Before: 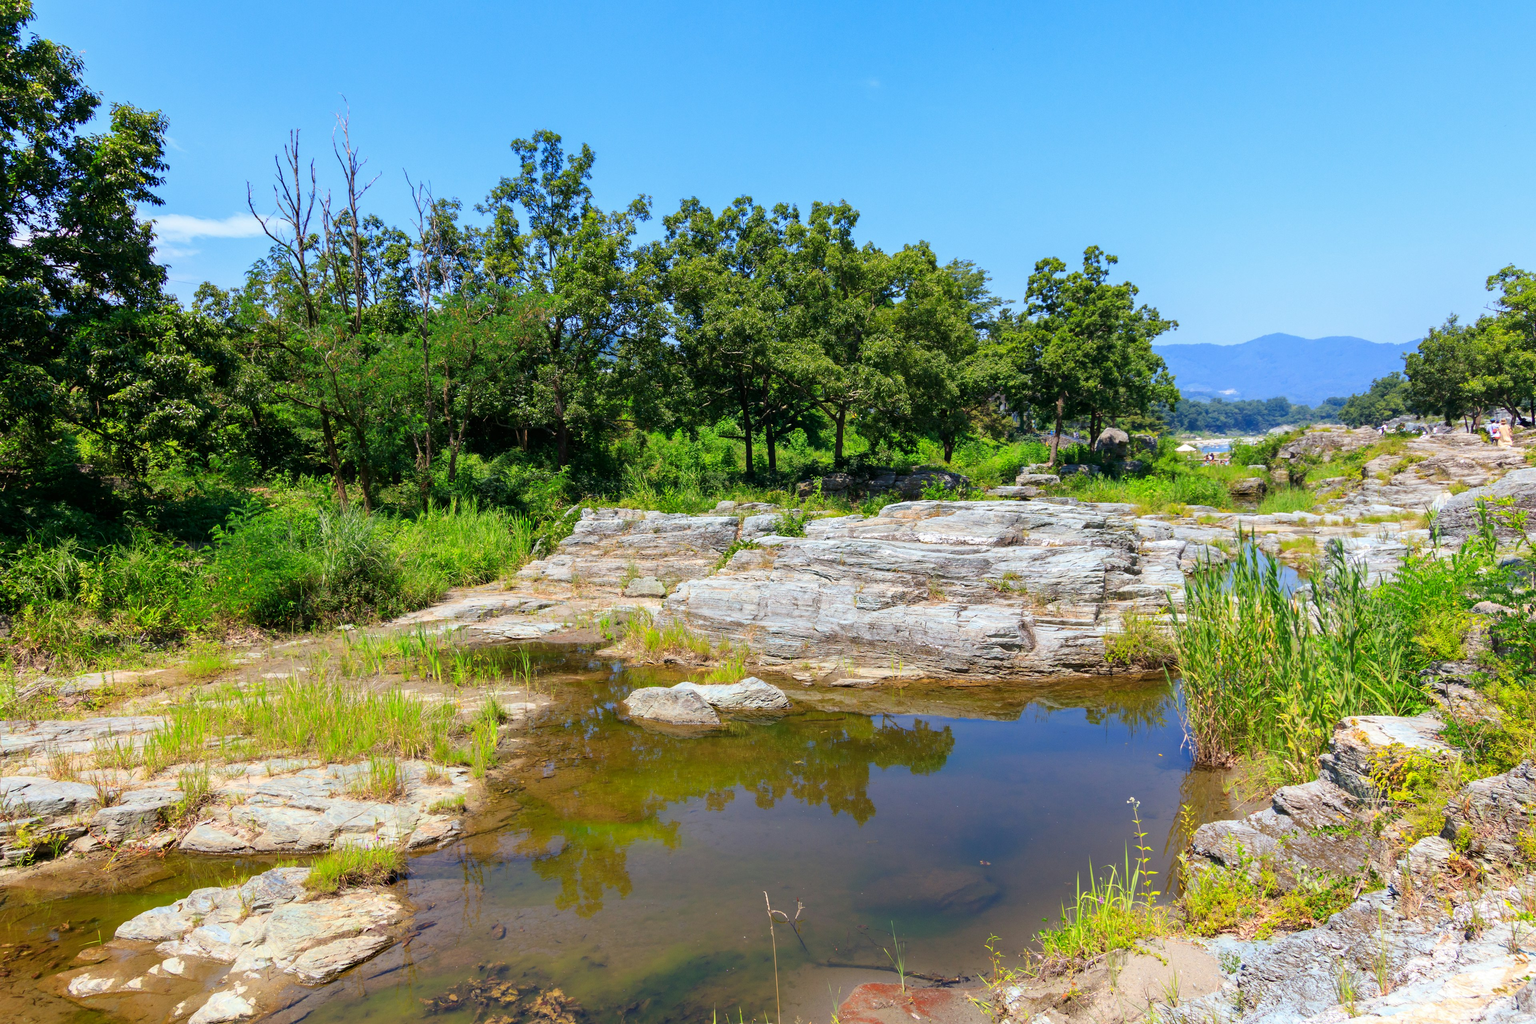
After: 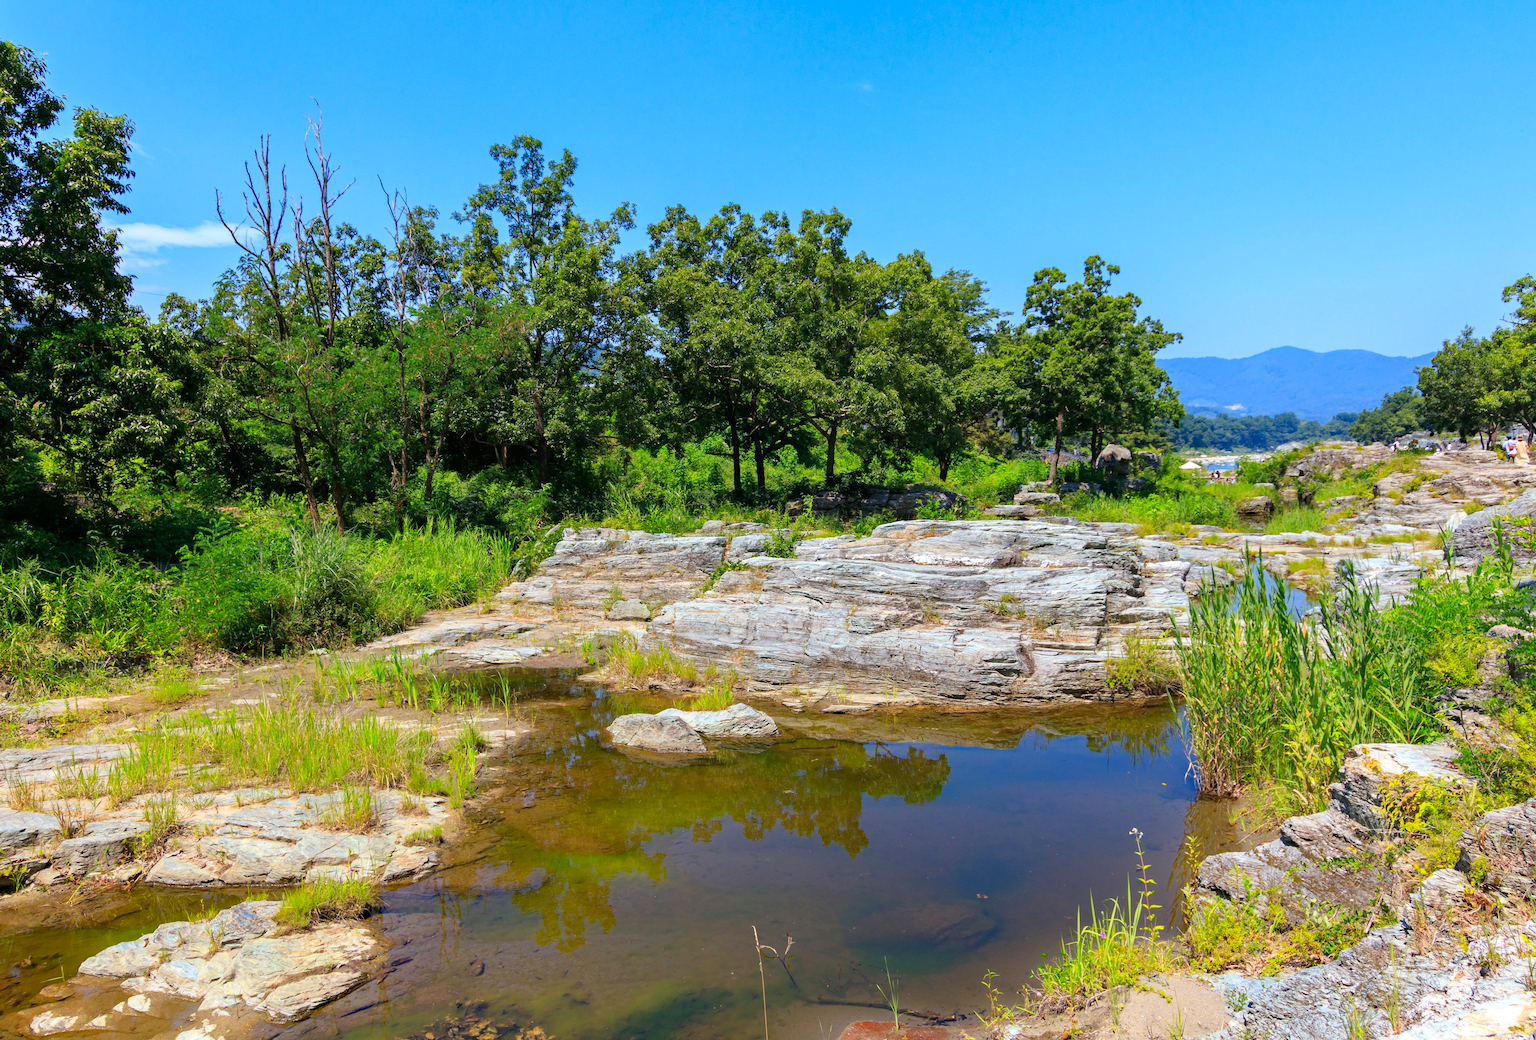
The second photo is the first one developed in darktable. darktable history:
haze removal: strength 0.303, distance 0.243, compatibility mode true
crop and rotate: left 2.58%, right 1.1%, bottom 2.081%
